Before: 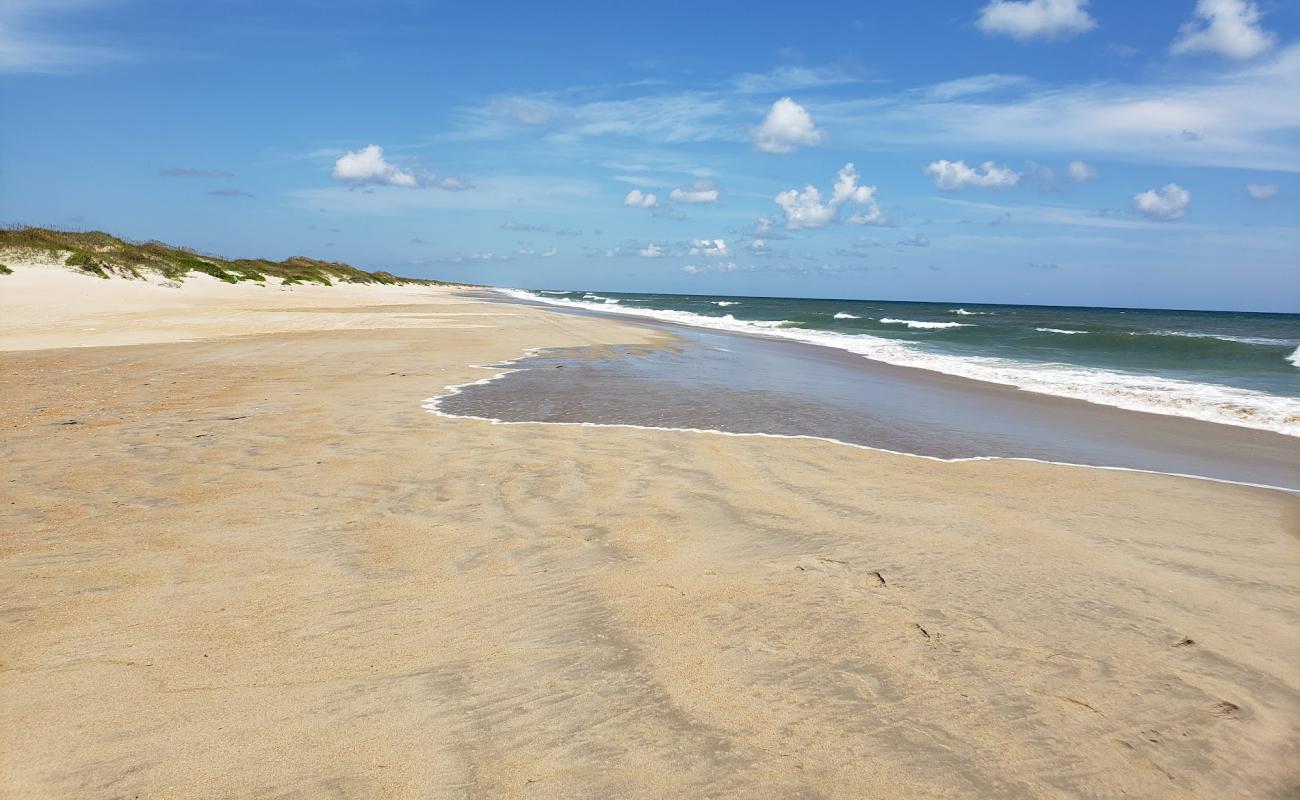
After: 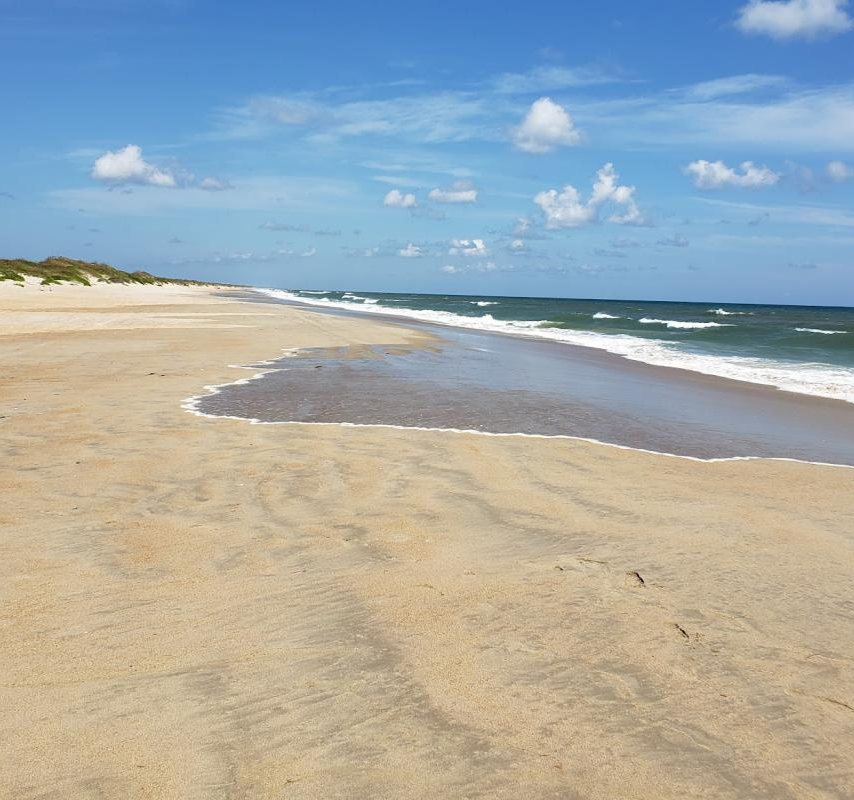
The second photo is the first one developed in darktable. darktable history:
crop and rotate: left 18.576%, right 15.68%
